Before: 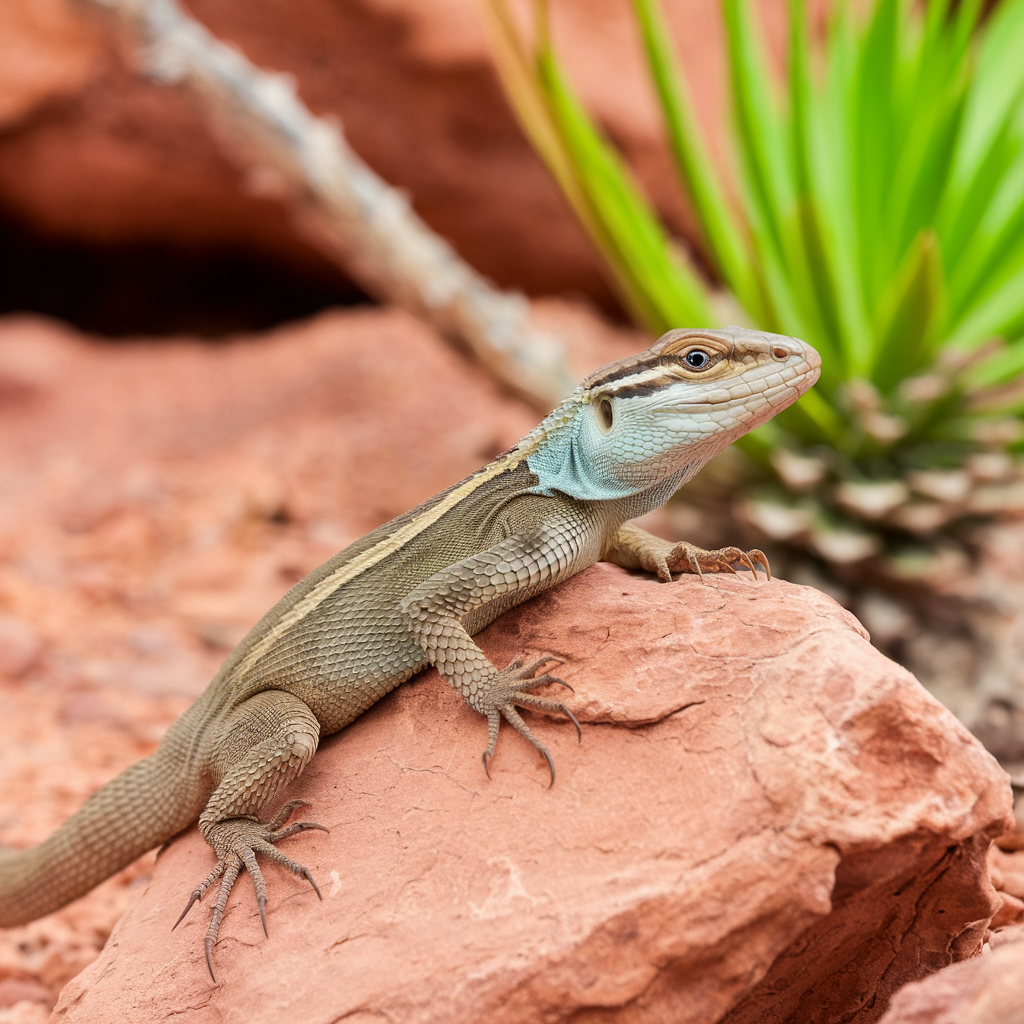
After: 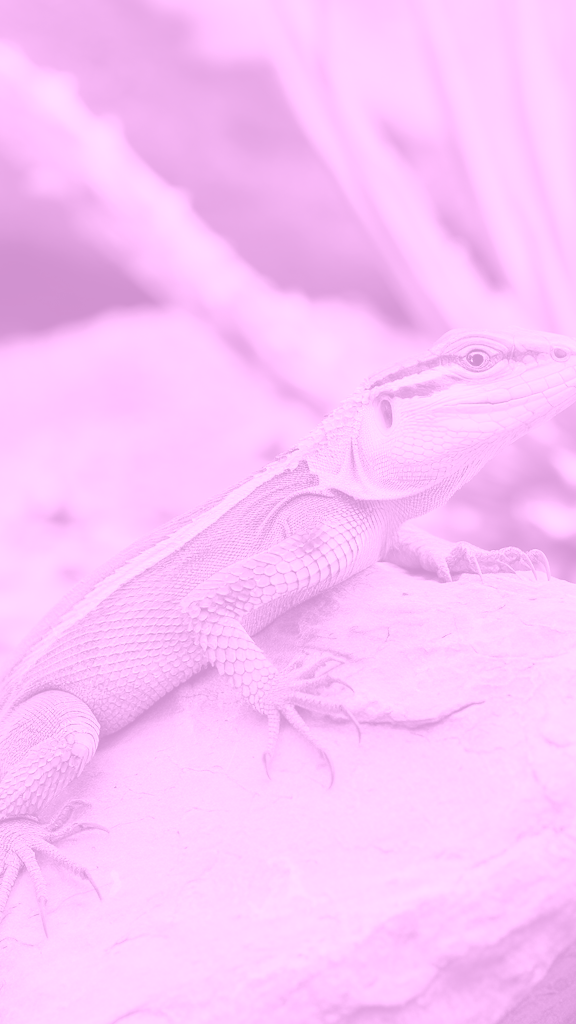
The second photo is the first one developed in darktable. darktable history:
colorize: hue 331.2°, saturation 75%, source mix 30.28%, lightness 70.52%, version 1
crop: left 21.496%, right 22.254%
